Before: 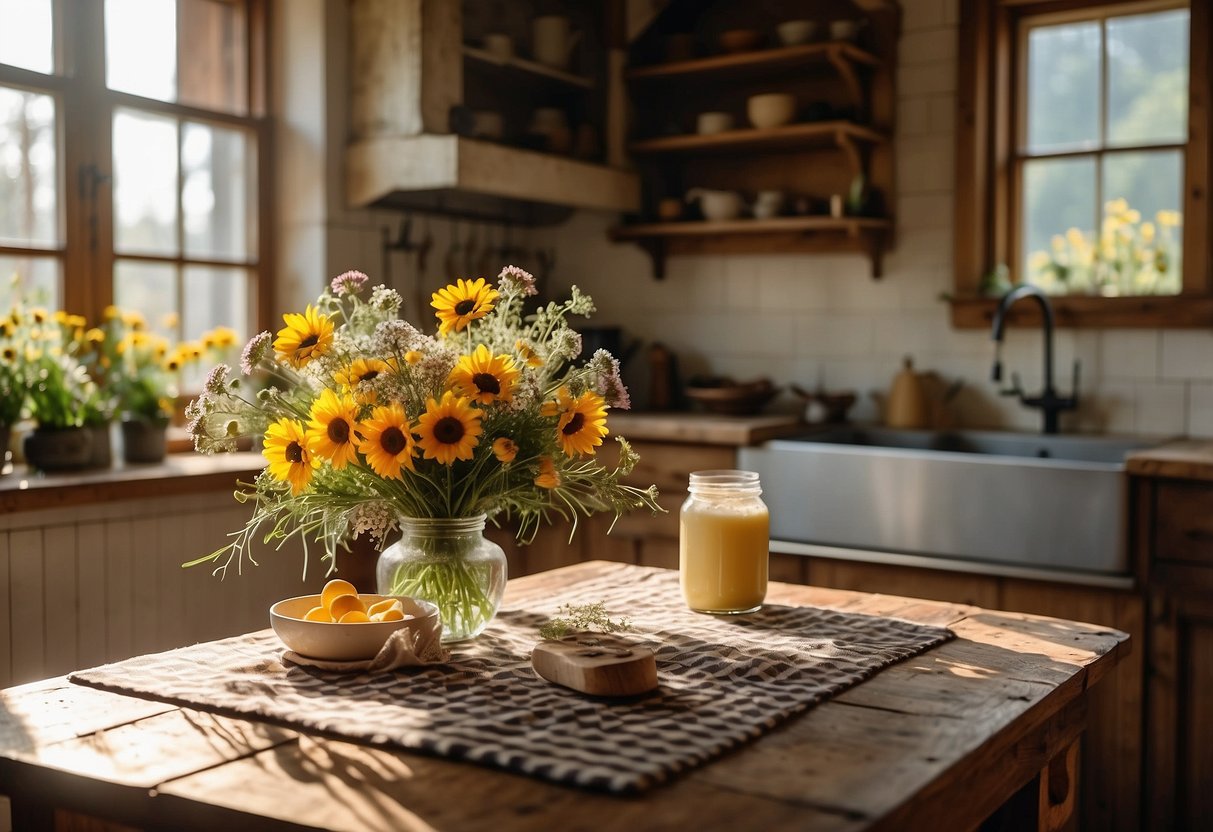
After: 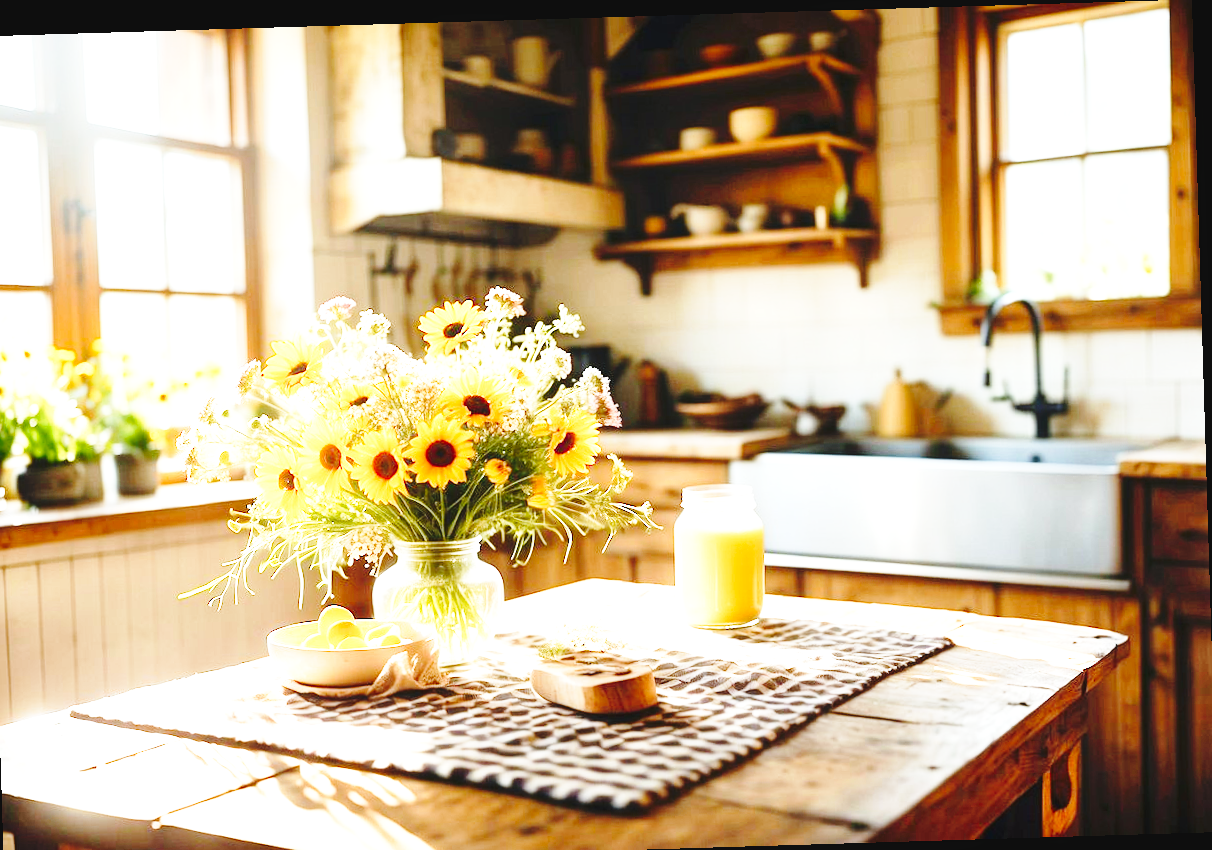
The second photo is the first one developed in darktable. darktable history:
tone curve: curves: ch0 [(0, 0) (0.003, 0.04) (0.011, 0.04) (0.025, 0.043) (0.044, 0.049) (0.069, 0.066) (0.1, 0.095) (0.136, 0.121) (0.177, 0.154) (0.224, 0.211) (0.277, 0.281) (0.335, 0.358) (0.399, 0.452) (0.468, 0.54) (0.543, 0.628) (0.623, 0.721) (0.709, 0.801) (0.801, 0.883) (0.898, 0.948) (1, 1)], preserve colors none
rotate and perspective: rotation -1.75°, automatic cropping off
white balance: red 0.925, blue 1.046
crop: left 1.743%, right 0.268%, bottom 2.011%
contrast equalizer: y [[0.5, 0.488, 0.462, 0.461, 0.491, 0.5], [0.5 ×6], [0.5 ×6], [0 ×6], [0 ×6]]
base curve: curves: ch0 [(0, 0) (0.028, 0.03) (0.121, 0.232) (0.46, 0.748) (0.859, 0.968) (1, 1)], preserve colors none
exposure: black level correction 0, exposure 1.9 EV, compensate highlight preservation false
